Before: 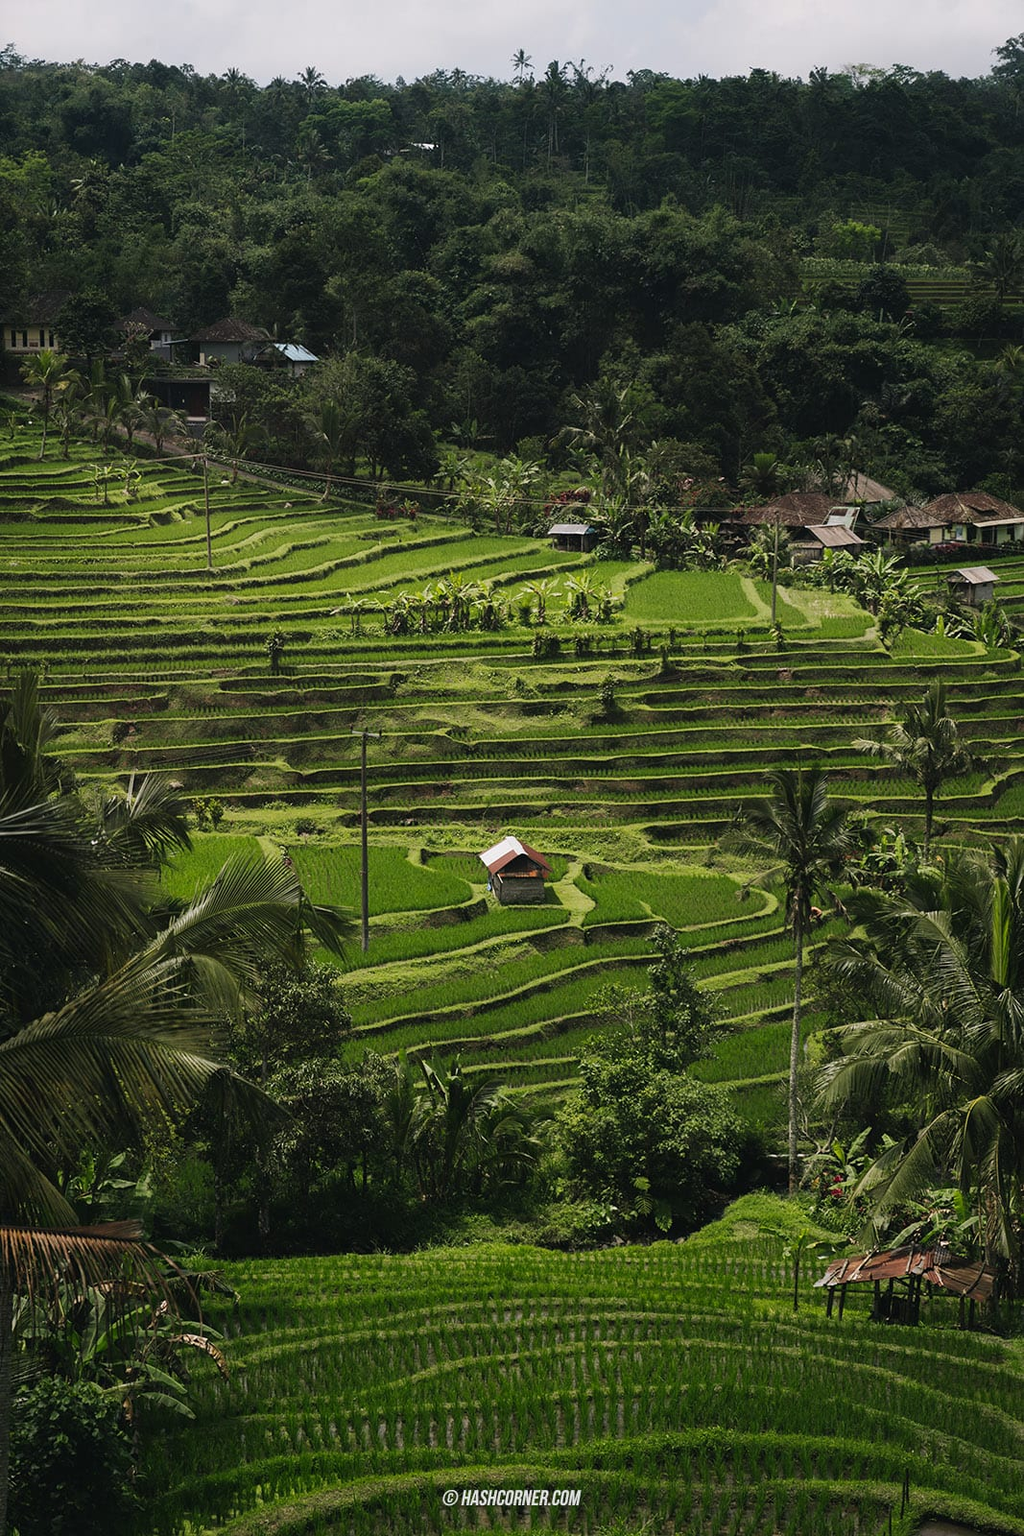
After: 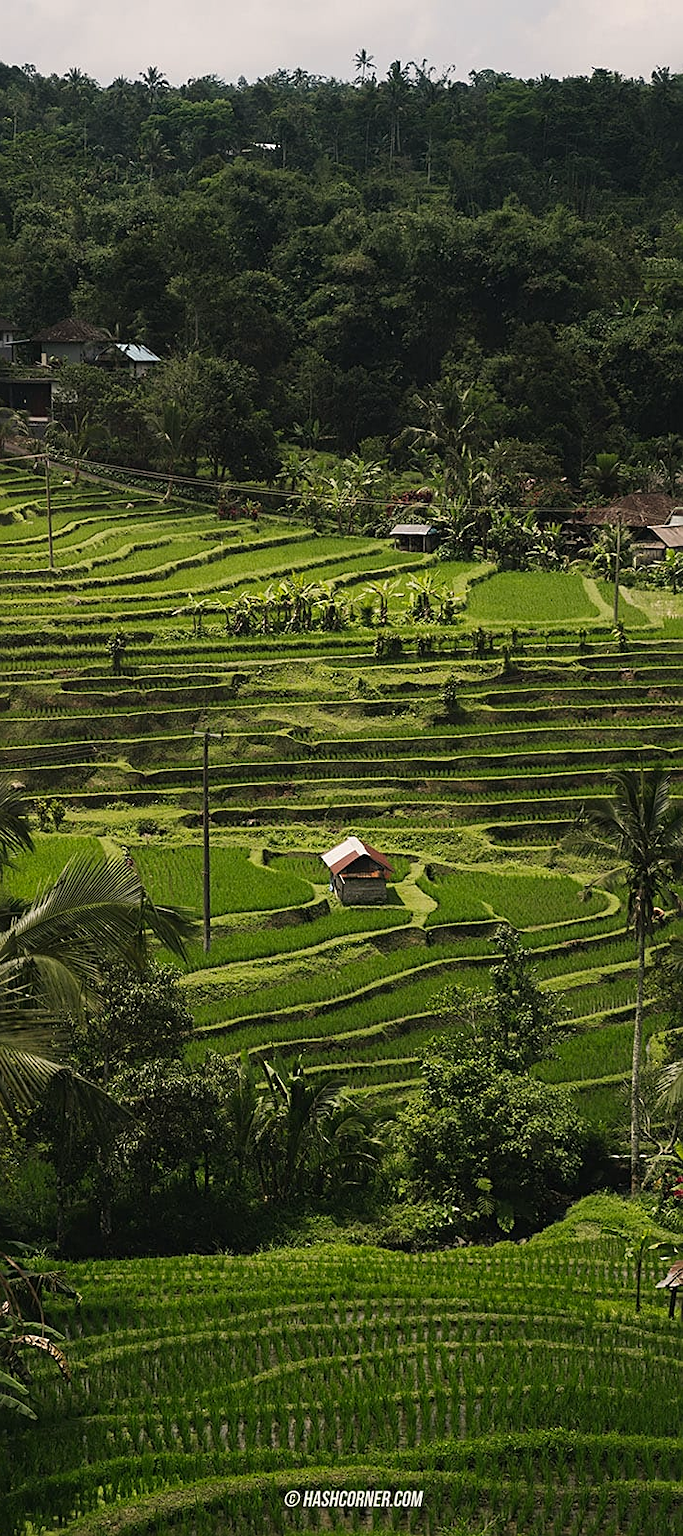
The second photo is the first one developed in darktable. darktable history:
sharpen: radius 2.189, amount 0.382, threshold 0.198
color calibration: x 0.336, y 0.349, temperature 5413.62 K
crop and rotate: left 15.522%, right 17.741%
